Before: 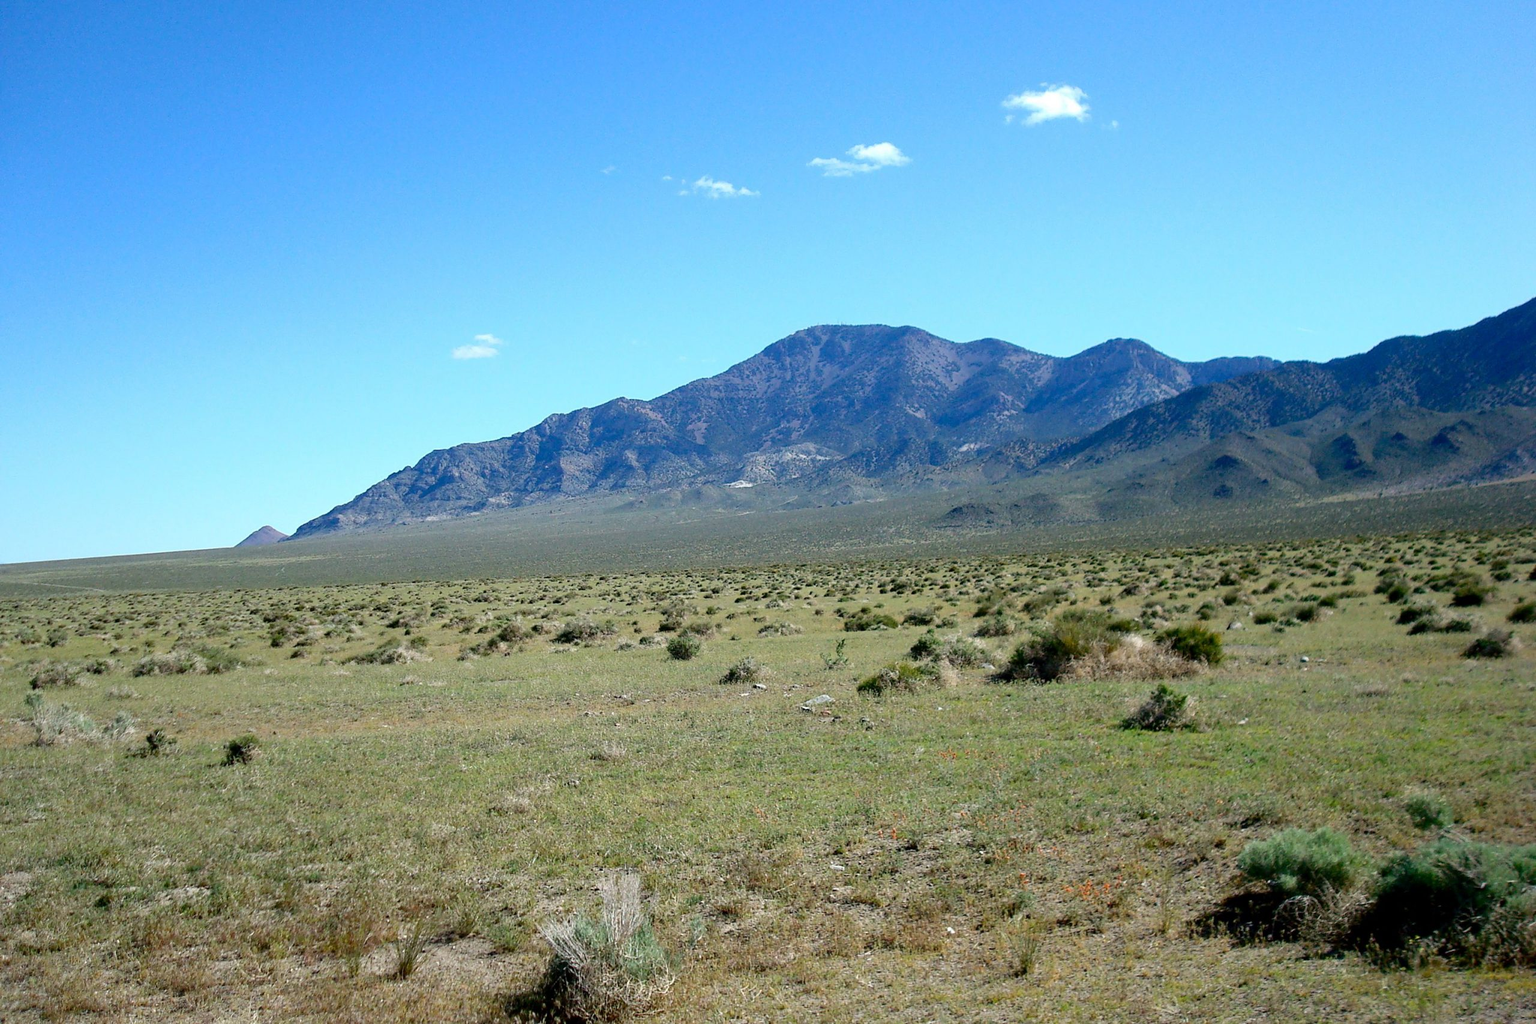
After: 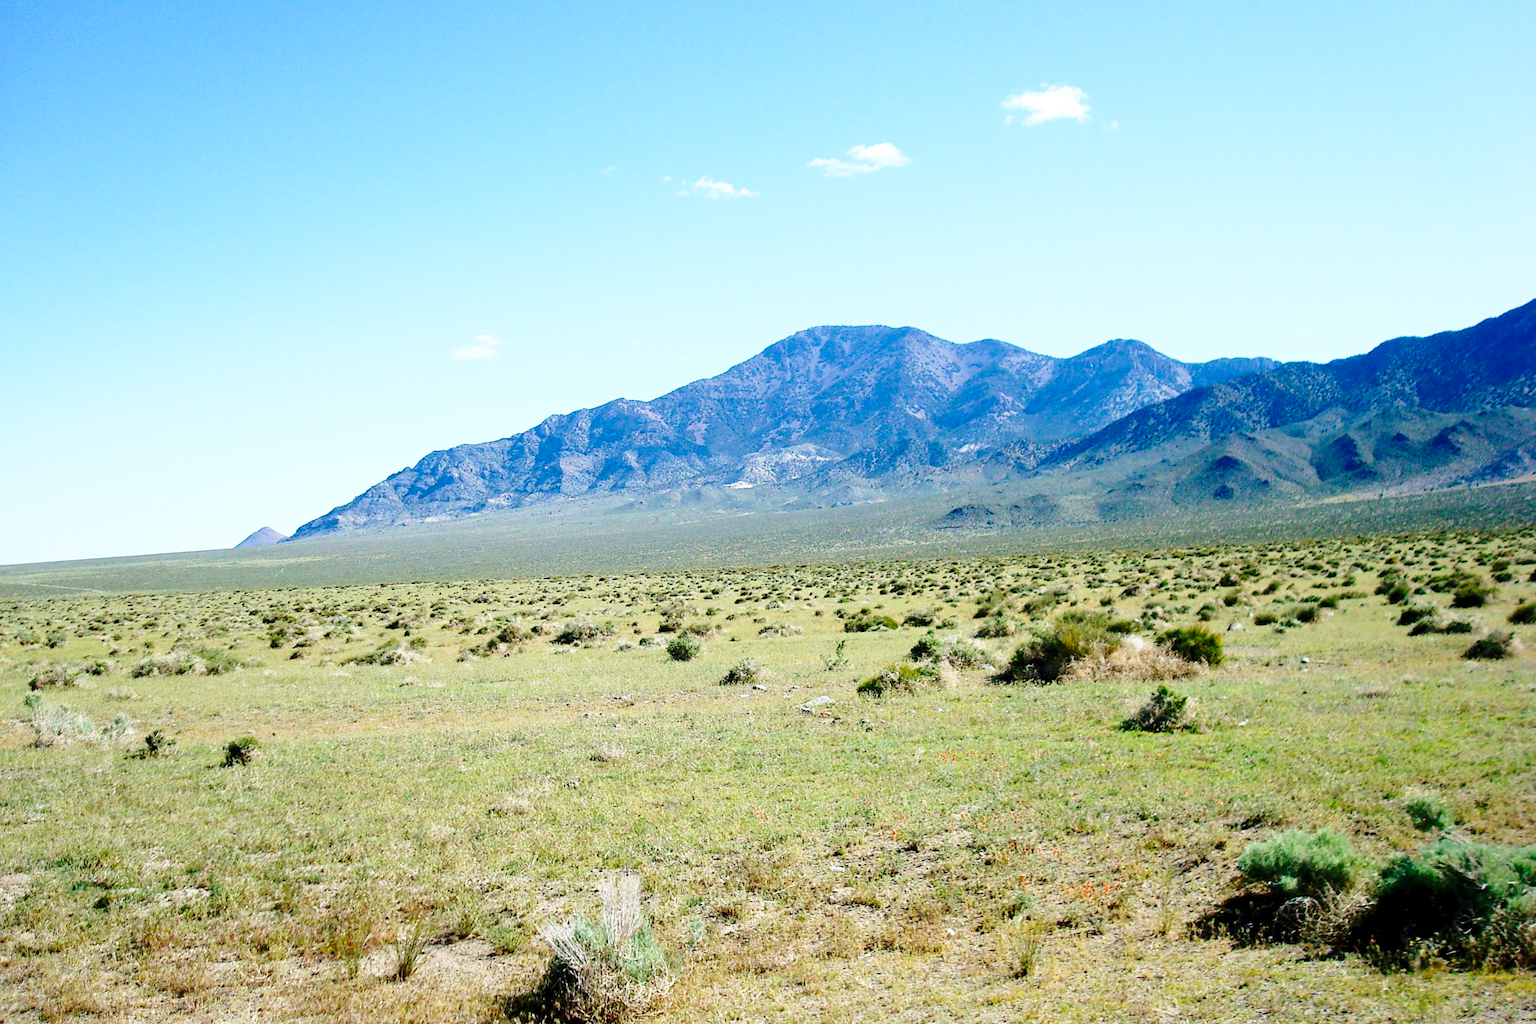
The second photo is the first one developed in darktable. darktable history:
crop and rotate: left 0.087%, bottom 0.006%
velvia: on, module defaults
base curve: curves: ch0 [(0, 0) (0.032, 0.037) (0.105, 0.228) (0.435, 0.76) (0.856, 0.983) (1, 1)], preserve colors none
